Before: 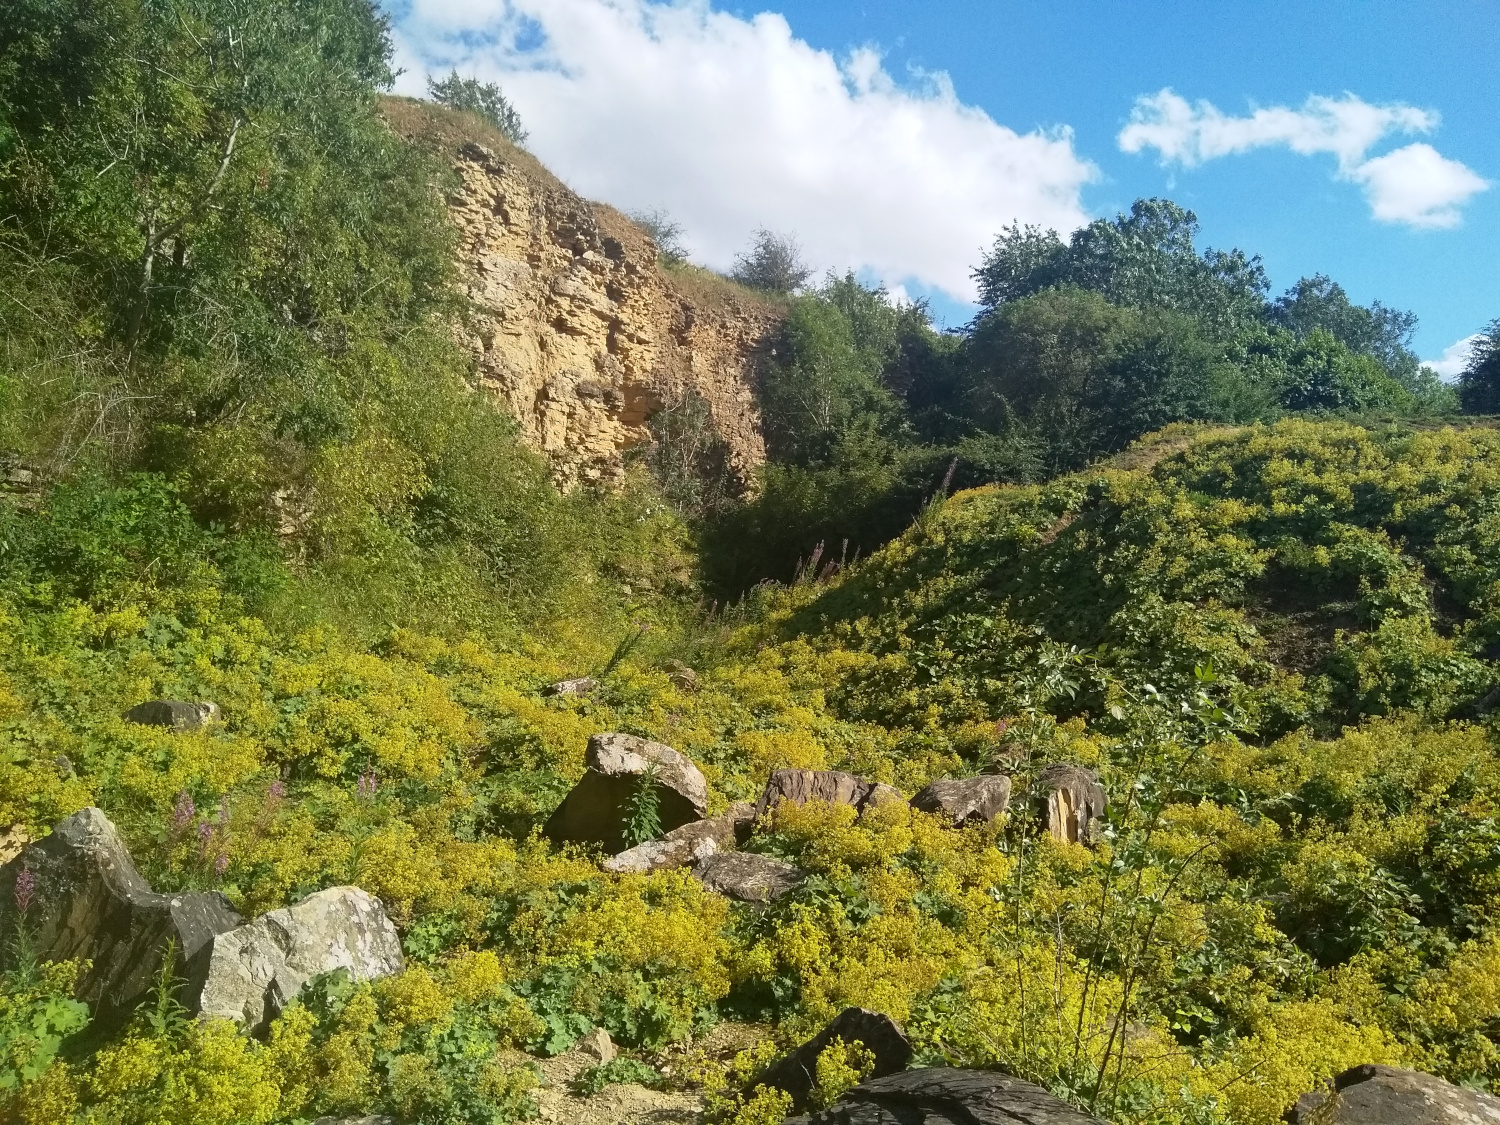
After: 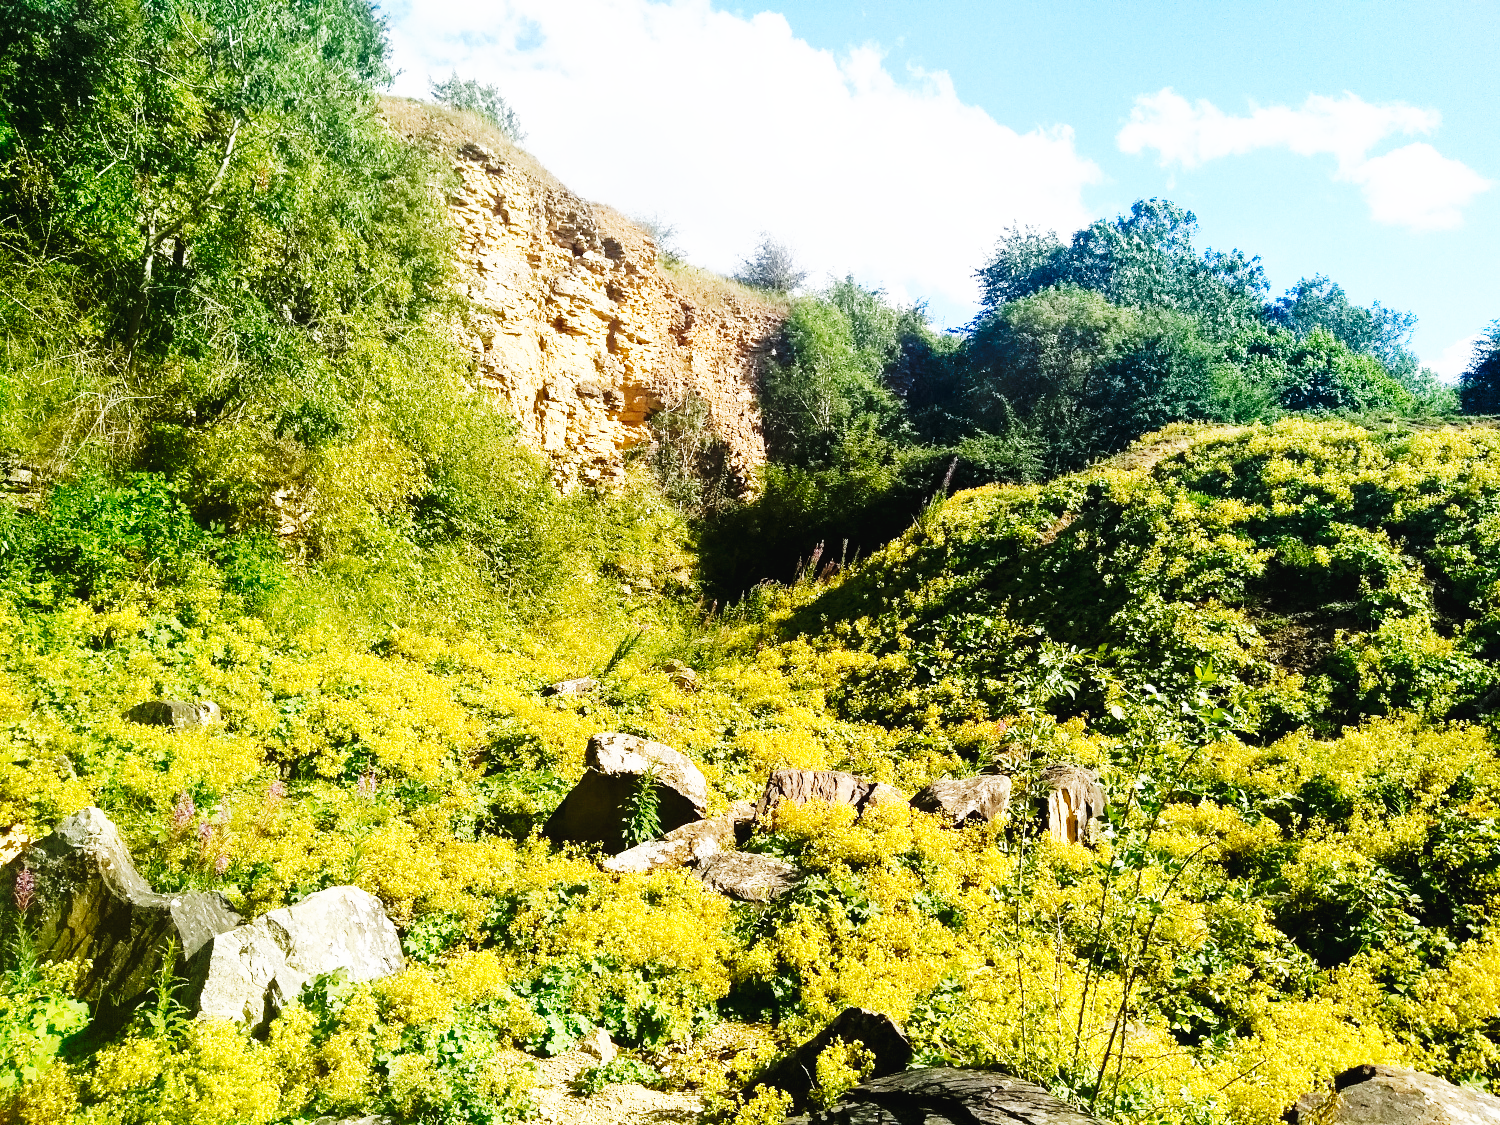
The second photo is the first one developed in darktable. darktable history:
tone curve: curves: ch0 [(0, 0) (0.003, 0.02) (0.011, 0.021) (0.025, 0.022) (0.044, 0.023) (0.069, 0.026) (0.1, 0.04) (0.136, 0.06) (0.177, 0.092) (0.224, 0.127) (0.277, 0.176) (0.335, 0.258) (0.399, 0.349) (0.468, 0.444) (0.543, 0.546) (0.623, 0.649) (0.709, 0.754) (0.801, 0.842) (0.898, 0.922) (1, 1)], preserve colors none
base curve: curves: ch0 [(0, 0) (0.007, 0.004) (0.027, 0.03) (0.046, 0.07) (0.207, 0.54) (0.442, 0.872) (0.673, 0.972) (1, 1)], preserve colors none
color zones: curves: ch1 [(0, 0.469) (0.01, 0.469) (0.12, 0.446) (0.248, 0.469) (0.5, 0.5) (0.748, 0.5) (0.99, 0.469) (1, 0.469)]
